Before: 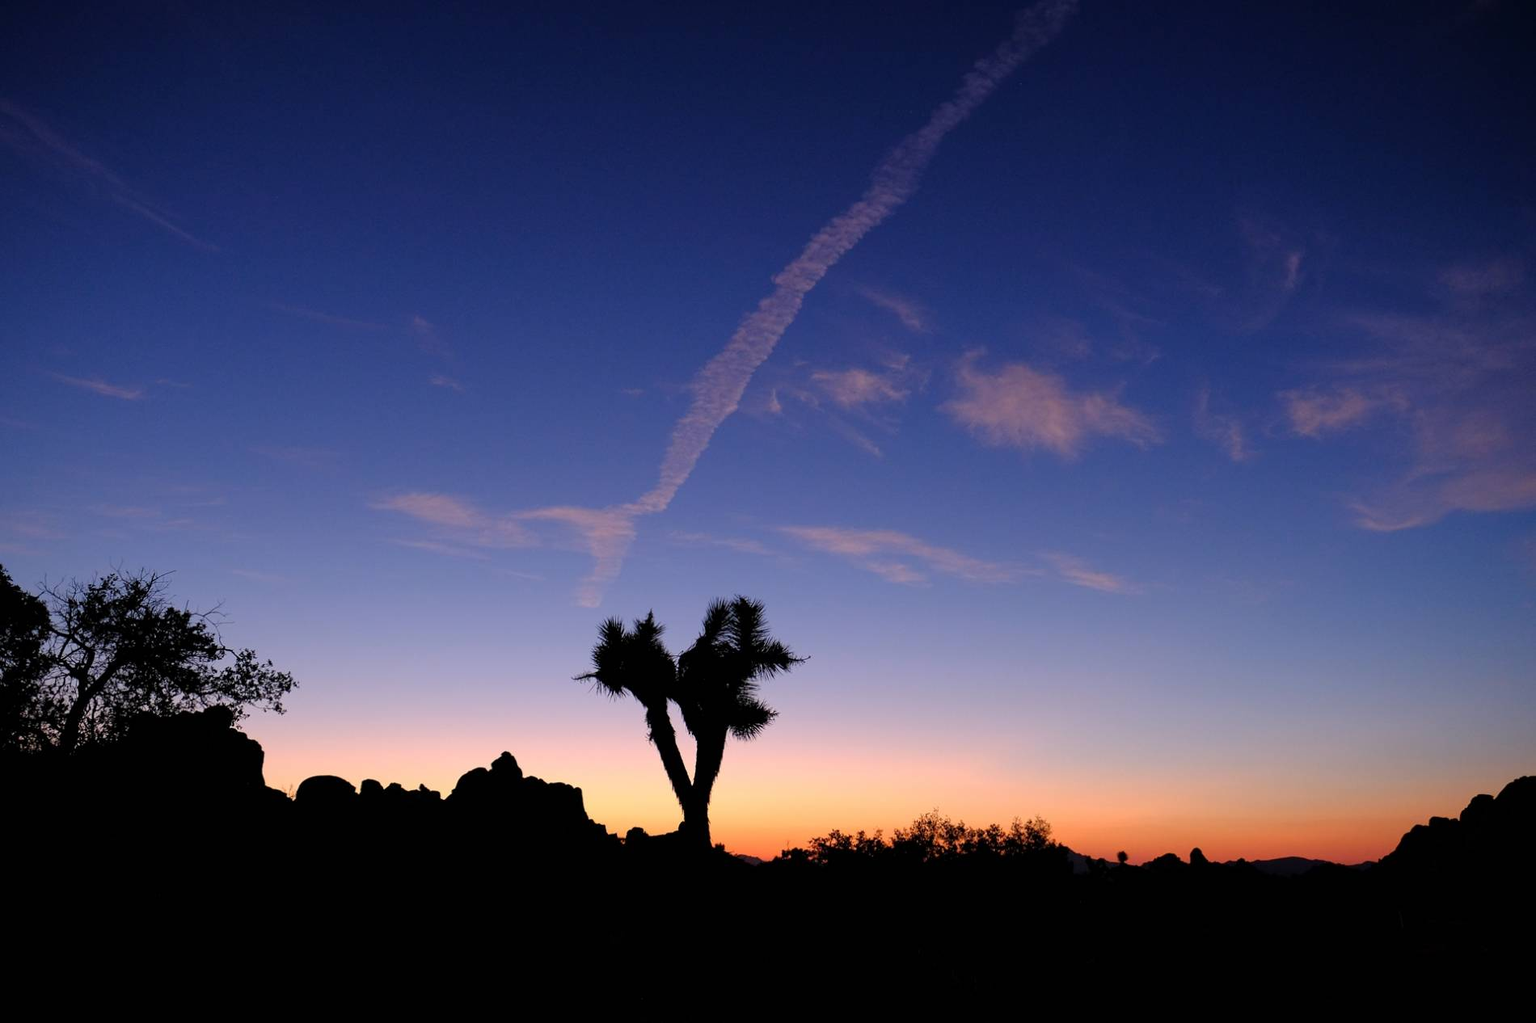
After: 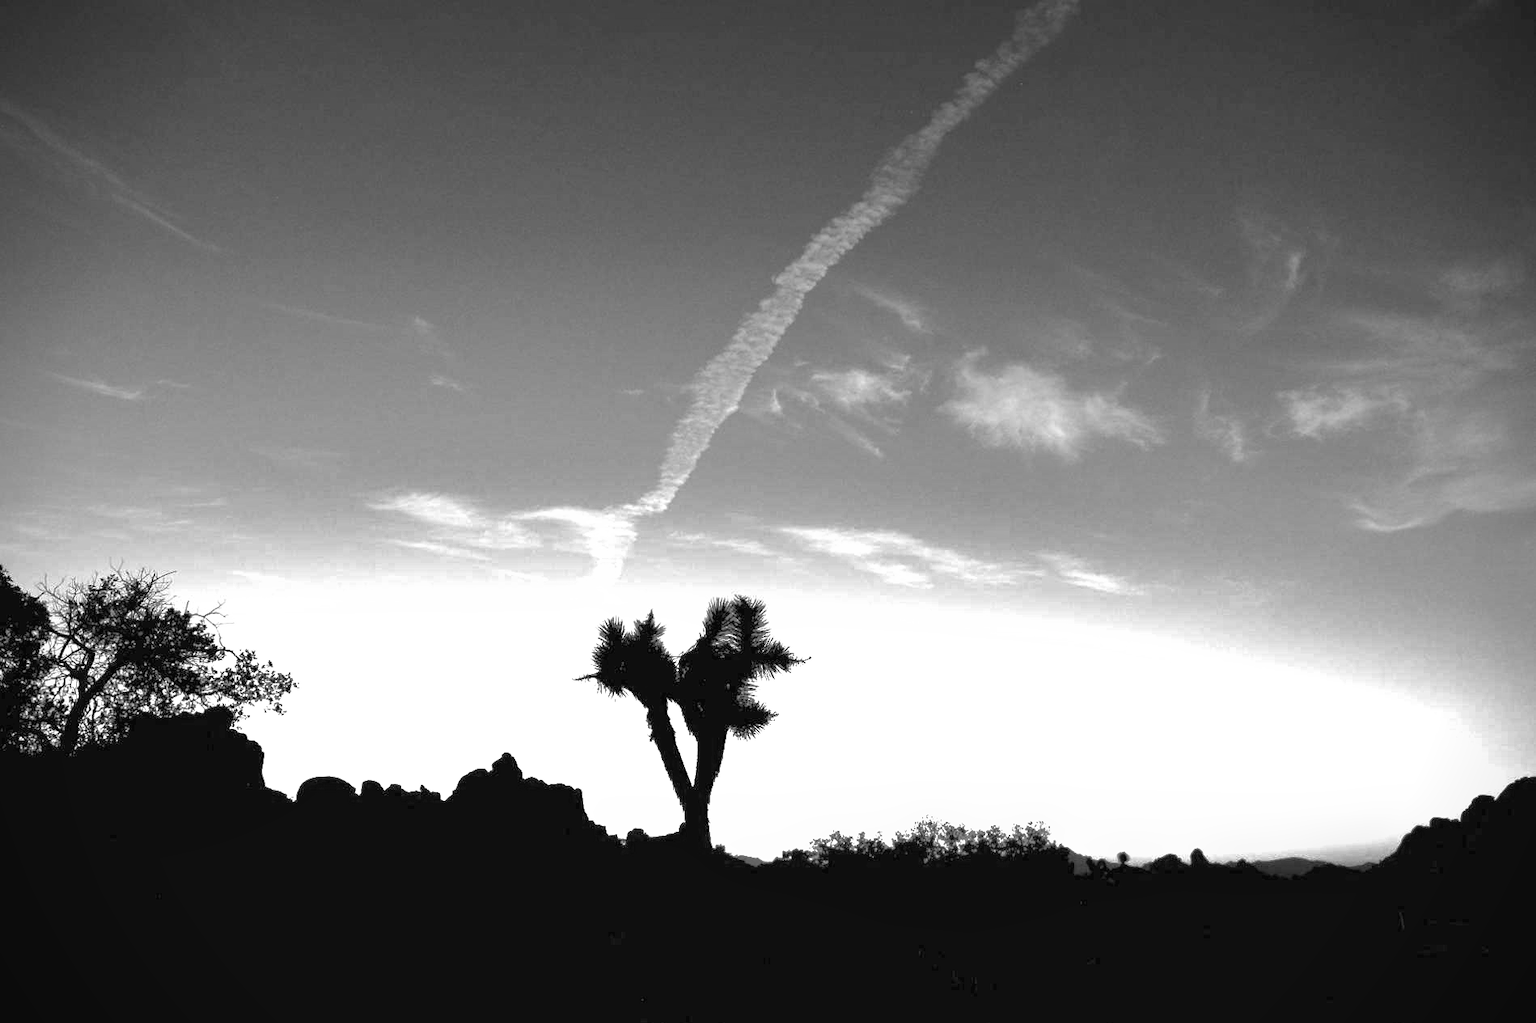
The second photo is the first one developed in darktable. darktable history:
vignetting: fall-off start 91.19%
shadows and highlights: highlights -60
monochrome: on, module defaults
white balance: red 1.045, blue 0.932
exposure: black level correction 0, exposure 2.138 EV, compensate exposure bias true, compensate highlight preservation false
